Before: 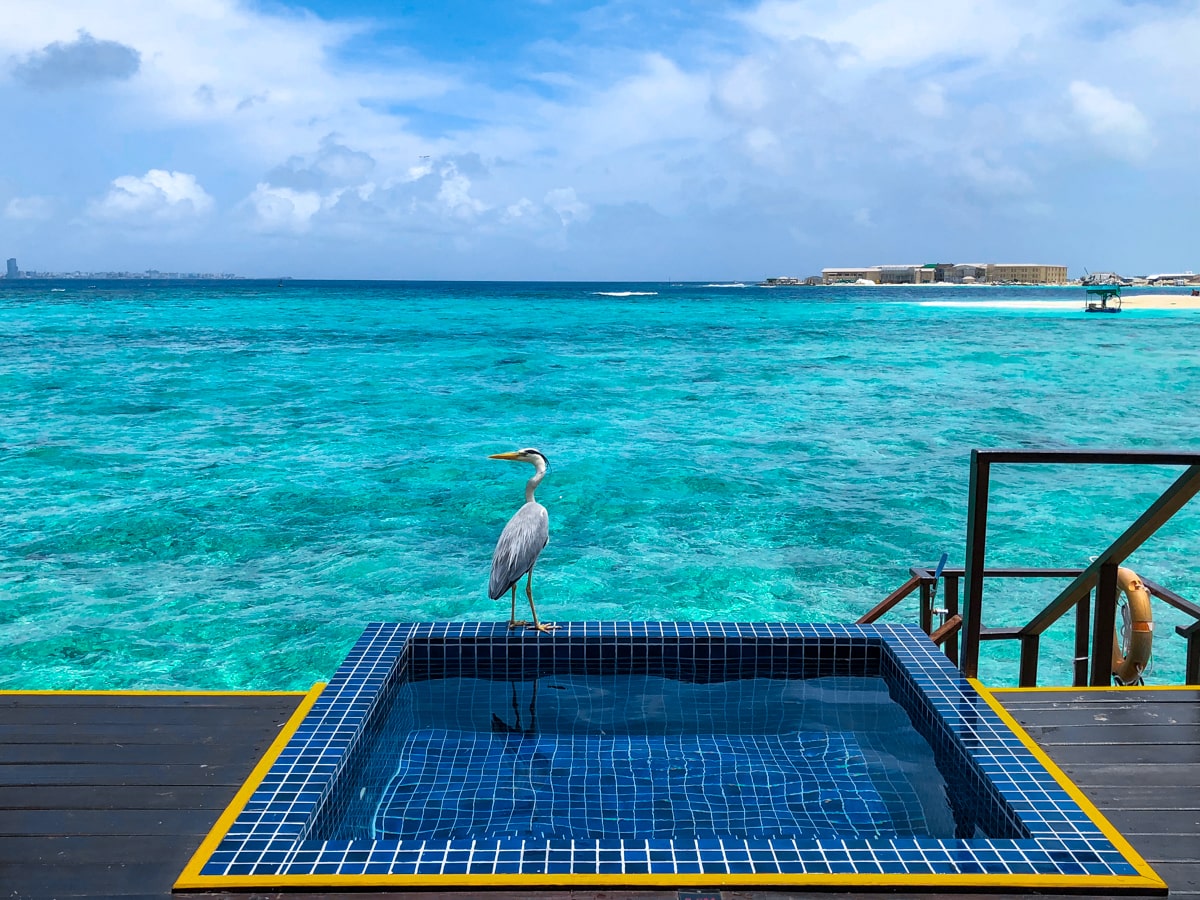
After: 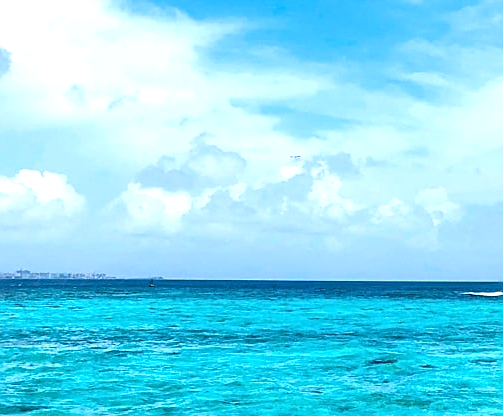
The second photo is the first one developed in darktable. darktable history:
tone equalizer: -8 EV -0.75 EV, -7 EV -0.7 EV, -6 EV -0.6 EV, -5 EV -0.4 EV, -3 EV 0.4 EV, -2 EV 0.6 EV, -1 EV 0.7 EV, +0 EV 0.75 EV, edges refinement/feathering 500, mask exposure compensation -1.57 EV, preserve details no
sharpen: on, module defaults
white balance: red 1, blue 1
crop and rotate: left 10.817%, top 0.062%, right 47.194%, bottom 53.626%
